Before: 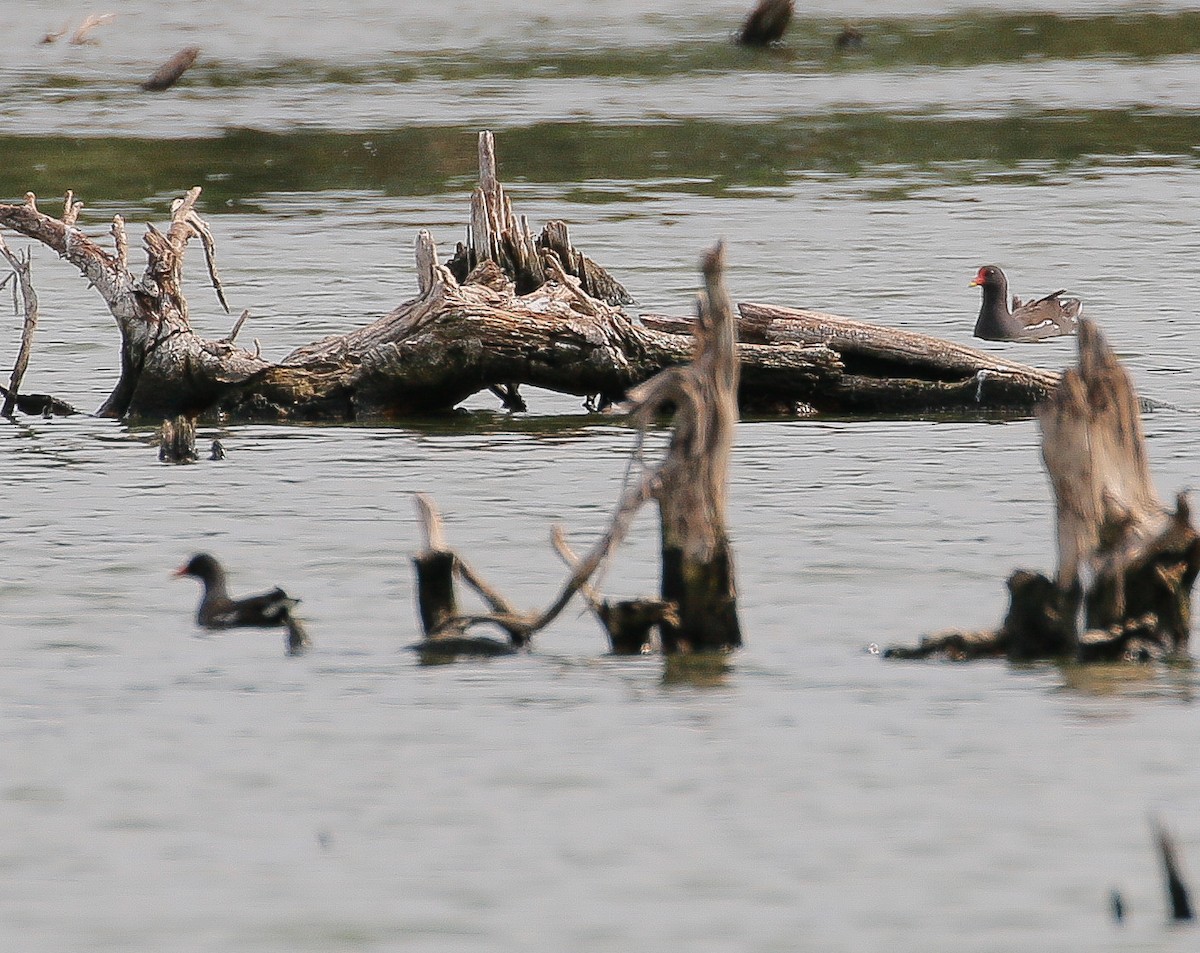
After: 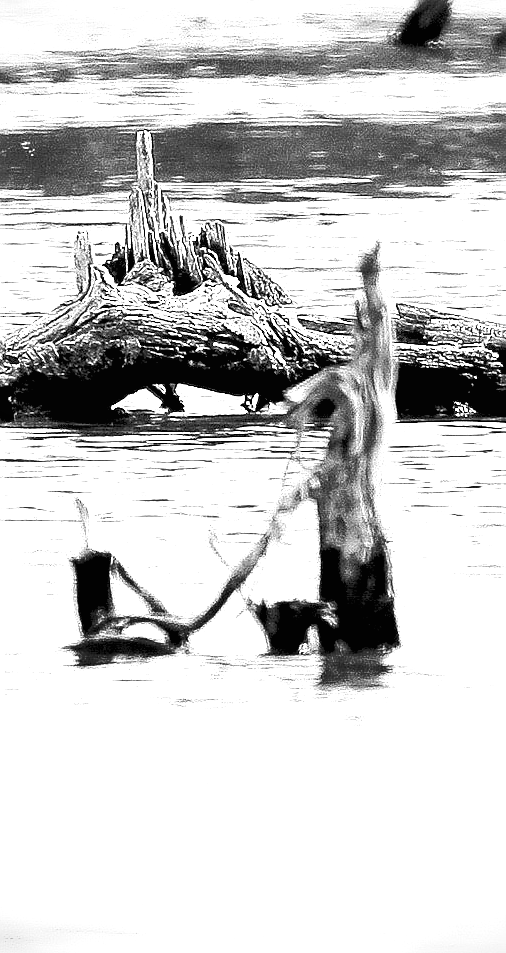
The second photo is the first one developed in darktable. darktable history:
sharpen: on, module defaults
monochrome: on, module defaults
exposure: black level correction 0.016, exposure 1.774 EV, compensate highlight preservation false
contrast brightness saturation: contrast -0.02, brightness -0.01, saturation 0.03
shadows and highlights: shadows -88.03, highlights -35.45, shadows color adjustment 99.15%, highlights color adjustment 0%, soften with gaussian
crop: left 28.583%, right 29.231%
vignetting: fall-off start 91.19%
